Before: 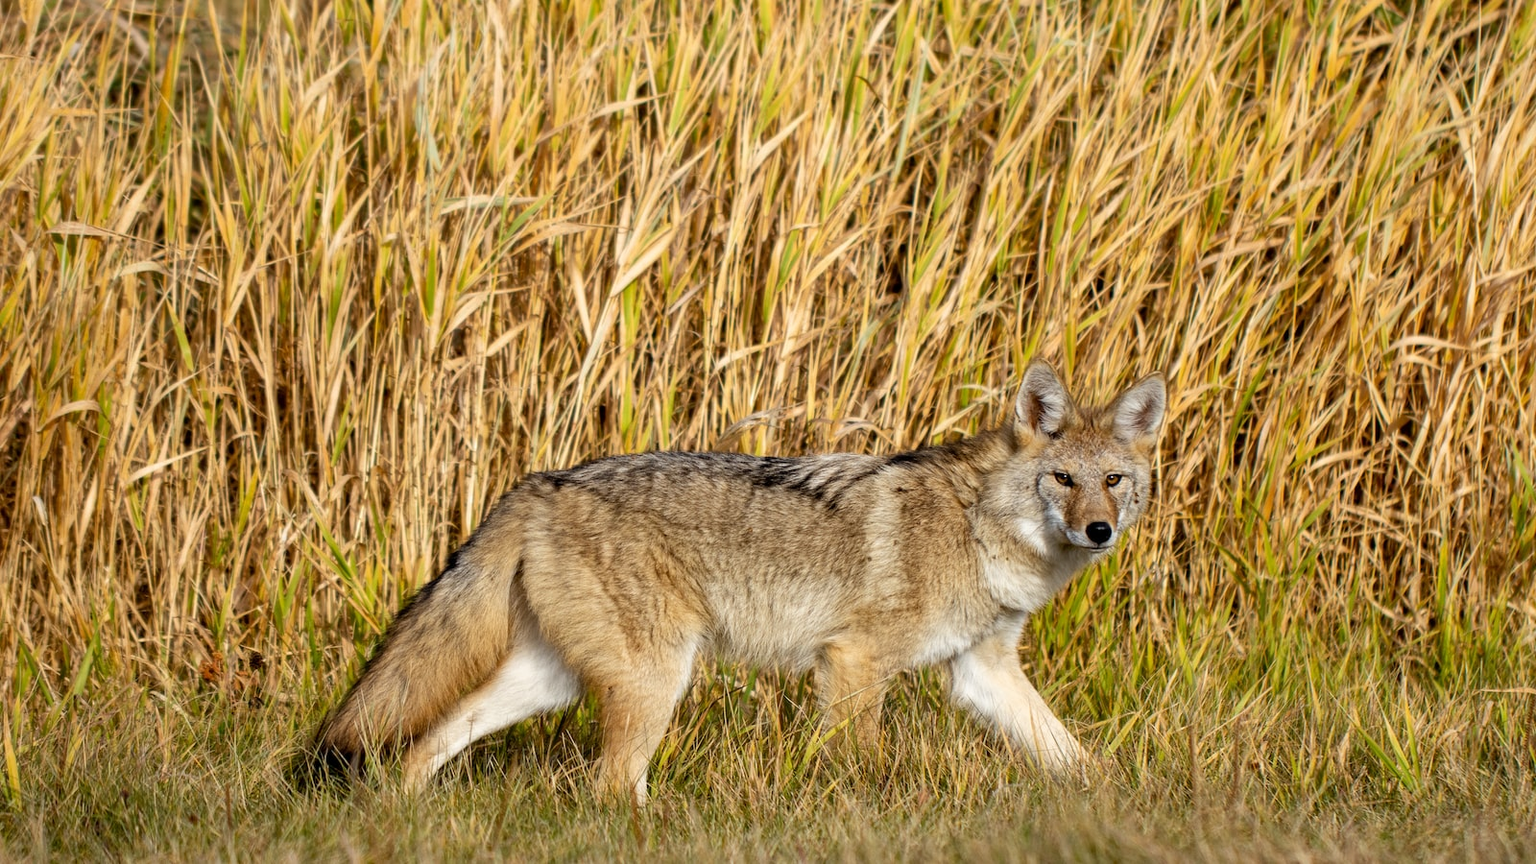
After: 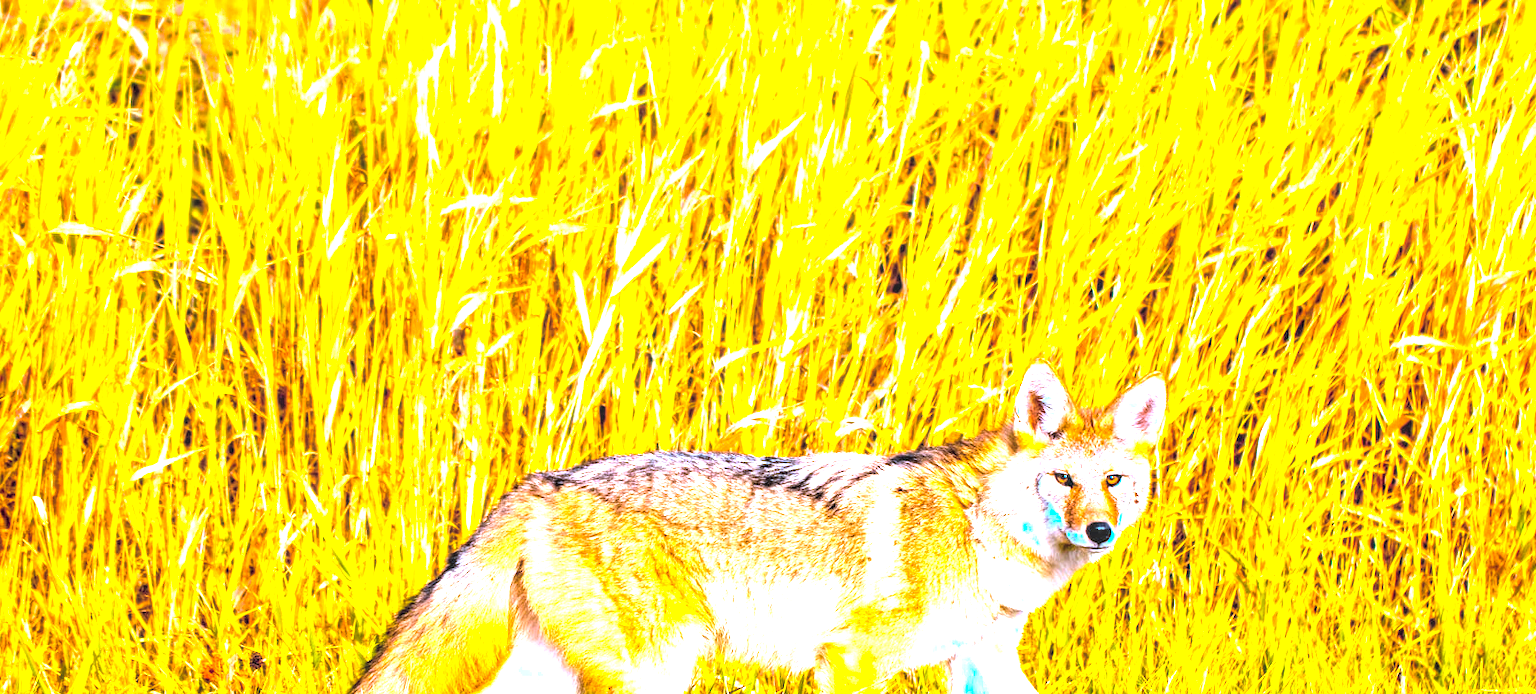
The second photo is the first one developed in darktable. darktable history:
local contrast: detail 130%
crop: bottom 19.644%
color calibration: illuminant as shot in camera, x 0.379, y 0.396, temperature 4138.76 K
contrast brightness saturation: brightness 0.28
exposure: black level correction 0, exposure 1 EV, compensate highlight preservation false
color balance rgb: linear chroma grading › highlights 100%, linear chroma grading › global chroma 23.41%, perceptual saturation grading › global saturation 35.38%, hue shift -10.68°, perceptual brilliance grading › highlights 47.25%, perceptual brilliance grading › mid-tones 22.2%, perceptual brilliance grading › shadows -5.93%
